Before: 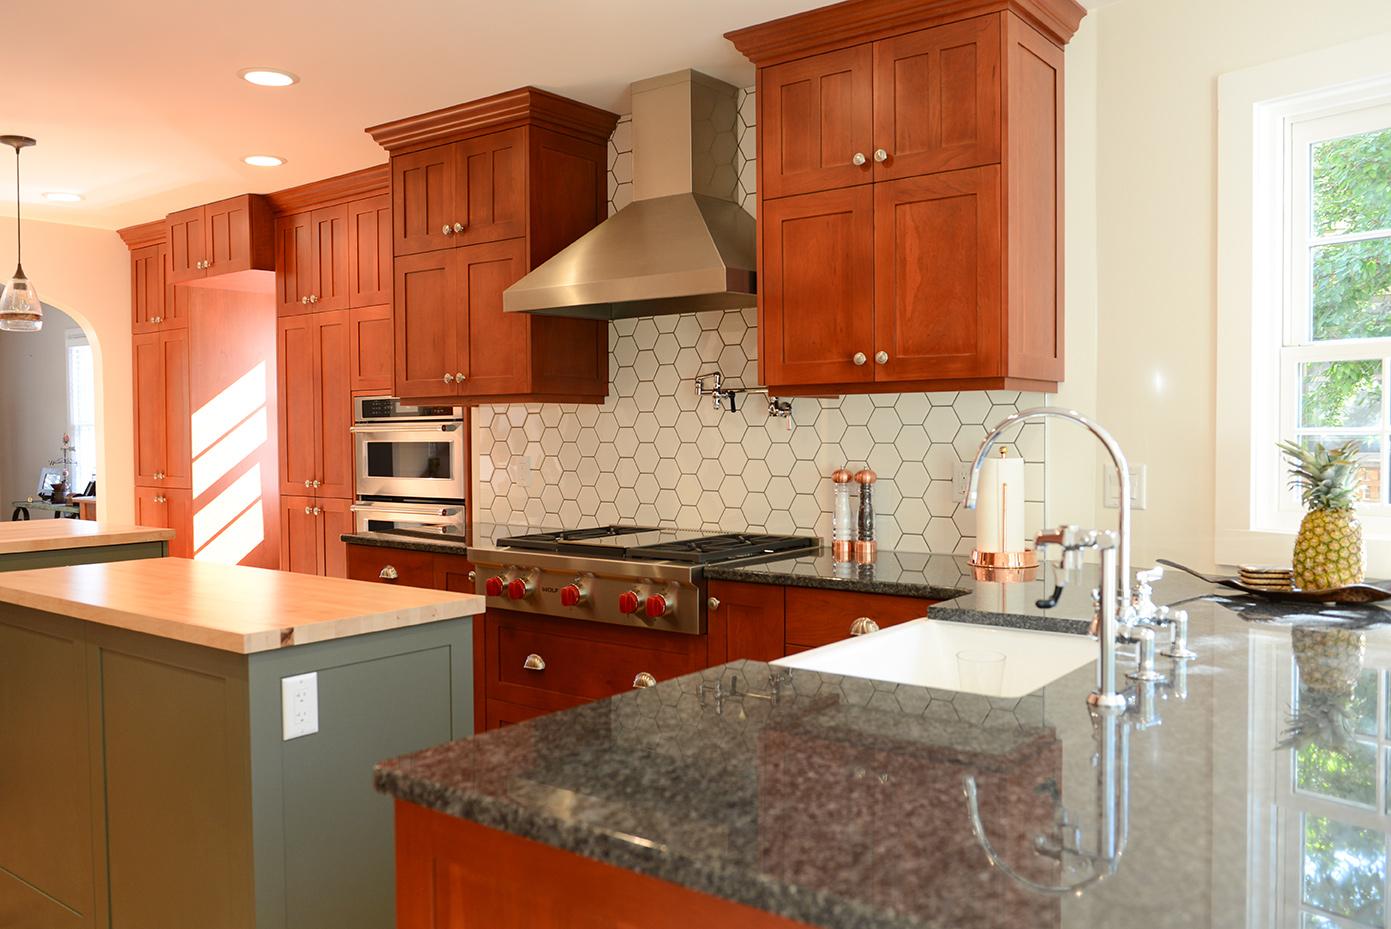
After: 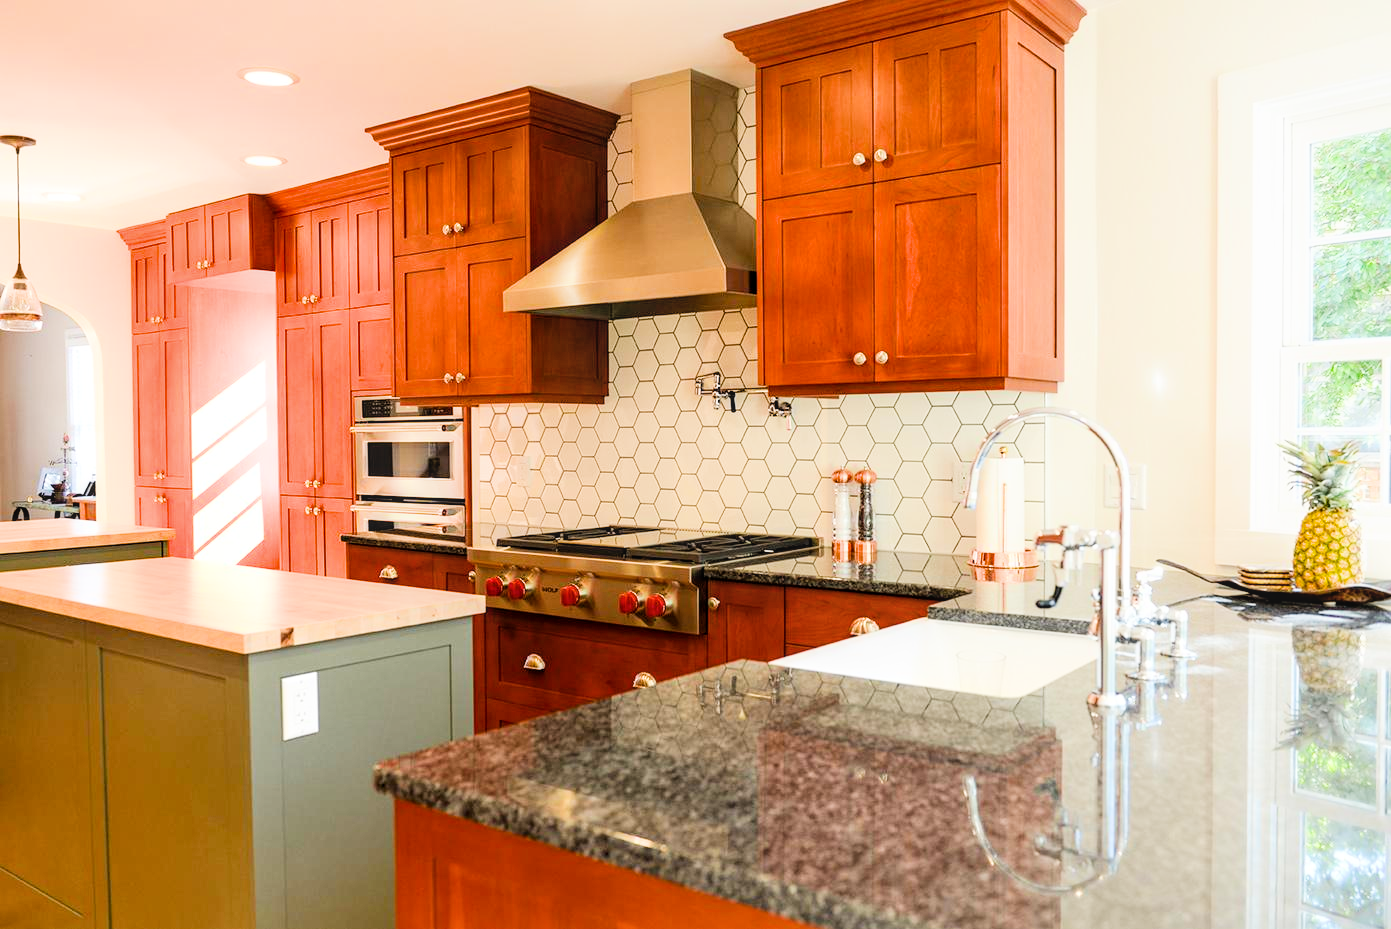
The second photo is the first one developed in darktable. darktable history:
color balance rgb: perceptual saturation grading › global saturation 20%, global vibrance 20%
filmic rgb: black relative exposure -5 EV, hardness 2.88, contrast 1.3, highlights saturation mix -30%
exposure: black level correction 0, exposure 1 EV, compensate highlight preservation false
local contrast: detail 120%
